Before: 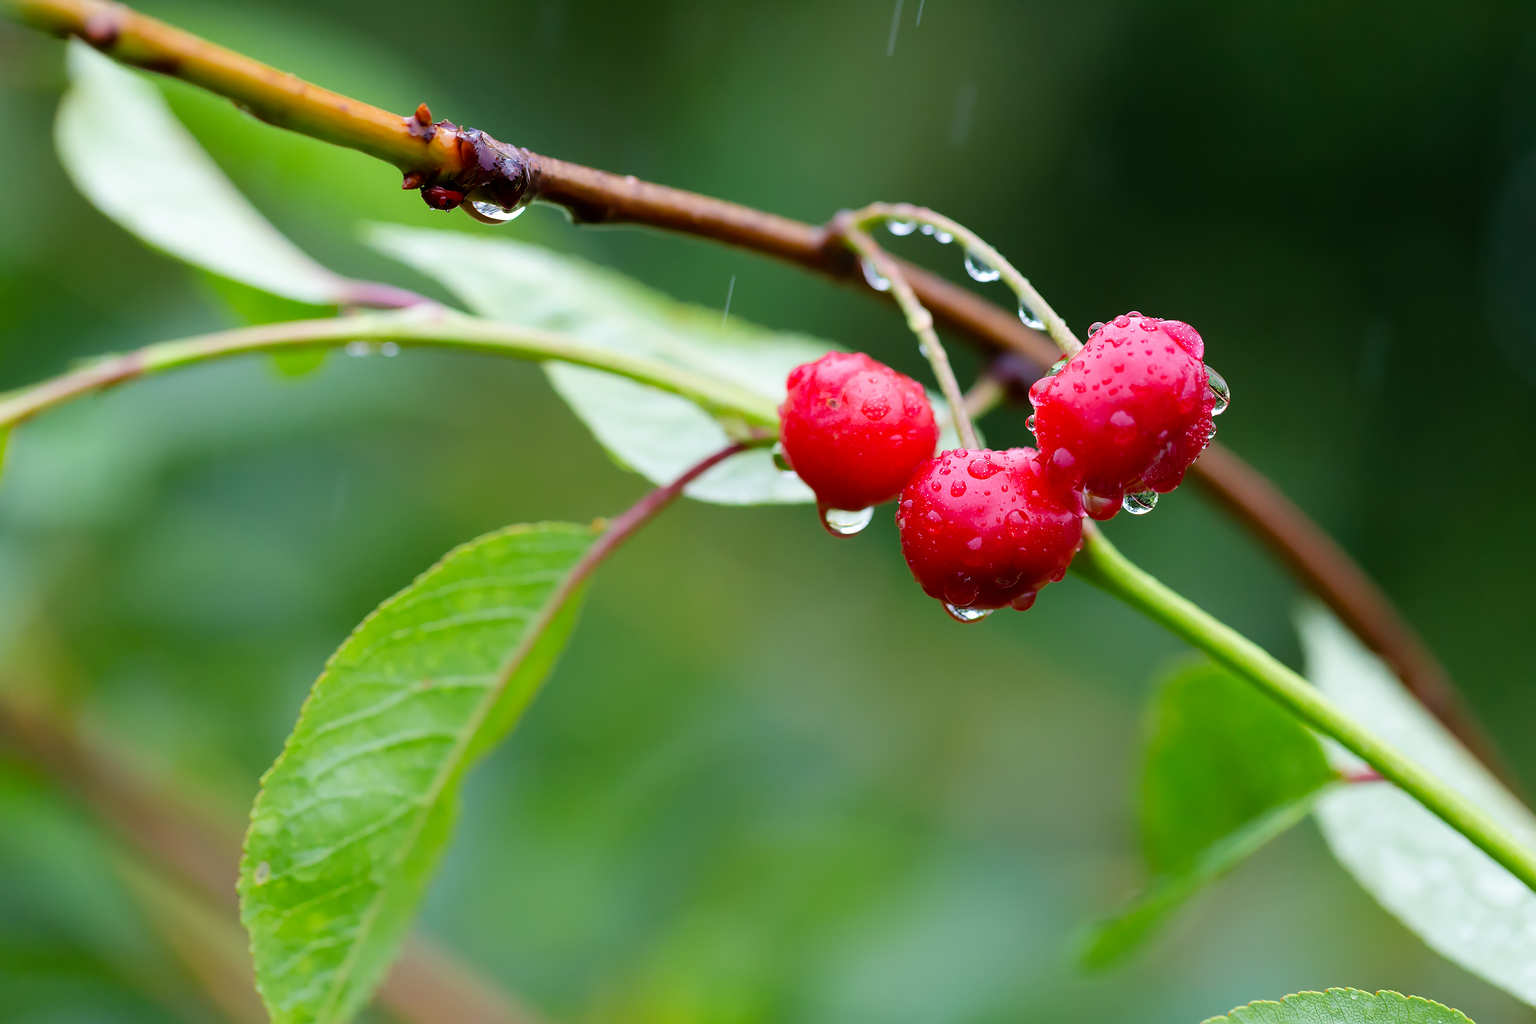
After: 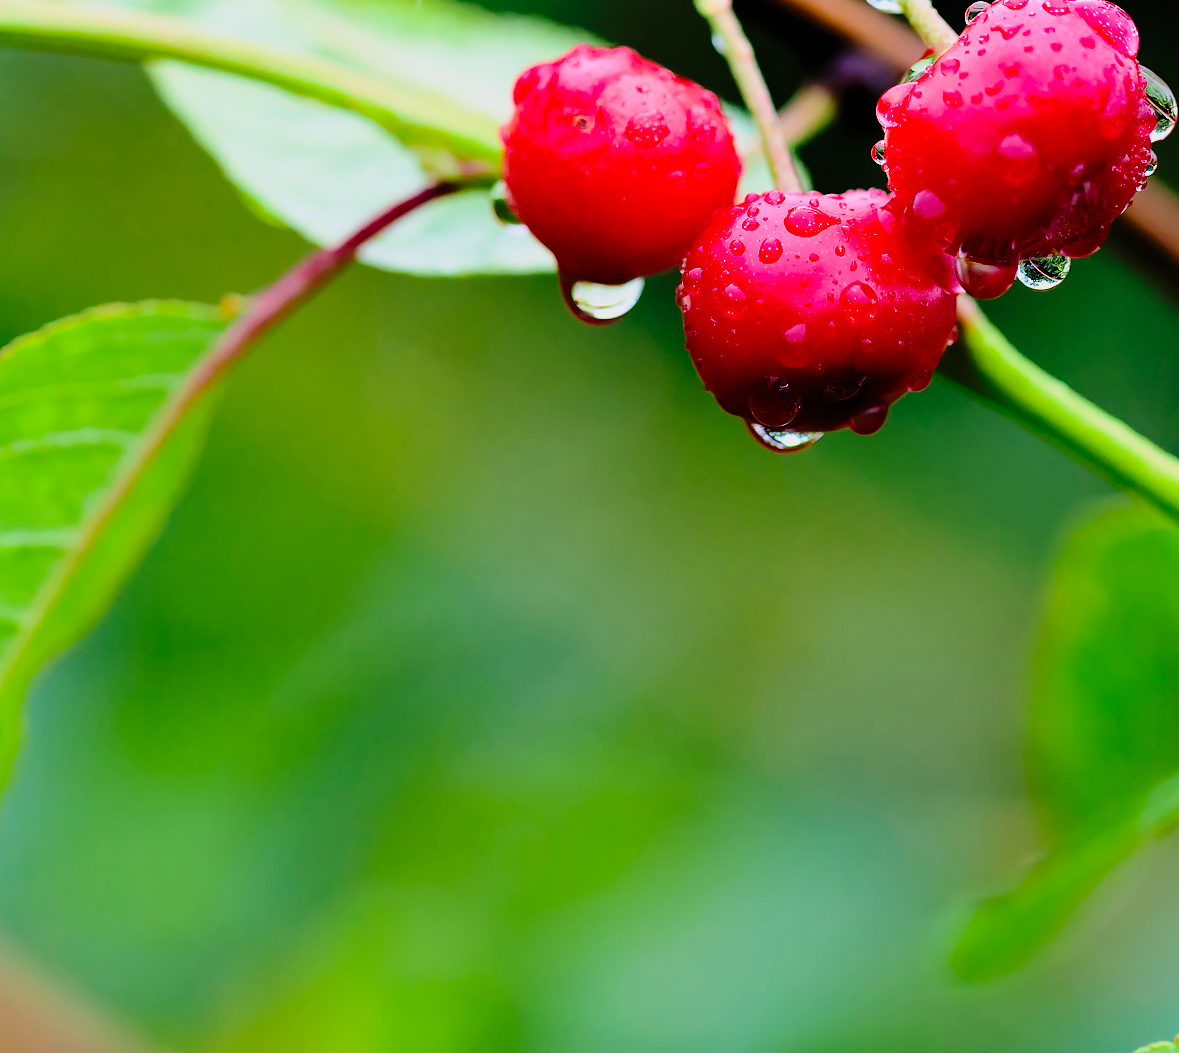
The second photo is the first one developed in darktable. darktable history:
crop and rotate: left 28.953%, top 31.385%, right 19.843%
contrast brightness saturation: contrast 0.2, brightness 0.164, saturation 0.221
haze removal: compatibility mode true
filmic rgb: black relative exposure -4.14 EV, white relative exposure 5.11 EV, threshold 3.06 EV, hardness 2.16, contrast 1.166, enable highlight reconstruction true
tone curve: curves: ch0 [(0, 0) (0.224, 0.12) (0.375, 0.296) (0.528, 0.472) (0.681, 0.634) (0.8, 0.766) (0.873, 0.877) (1, 1)], preserve colors none
